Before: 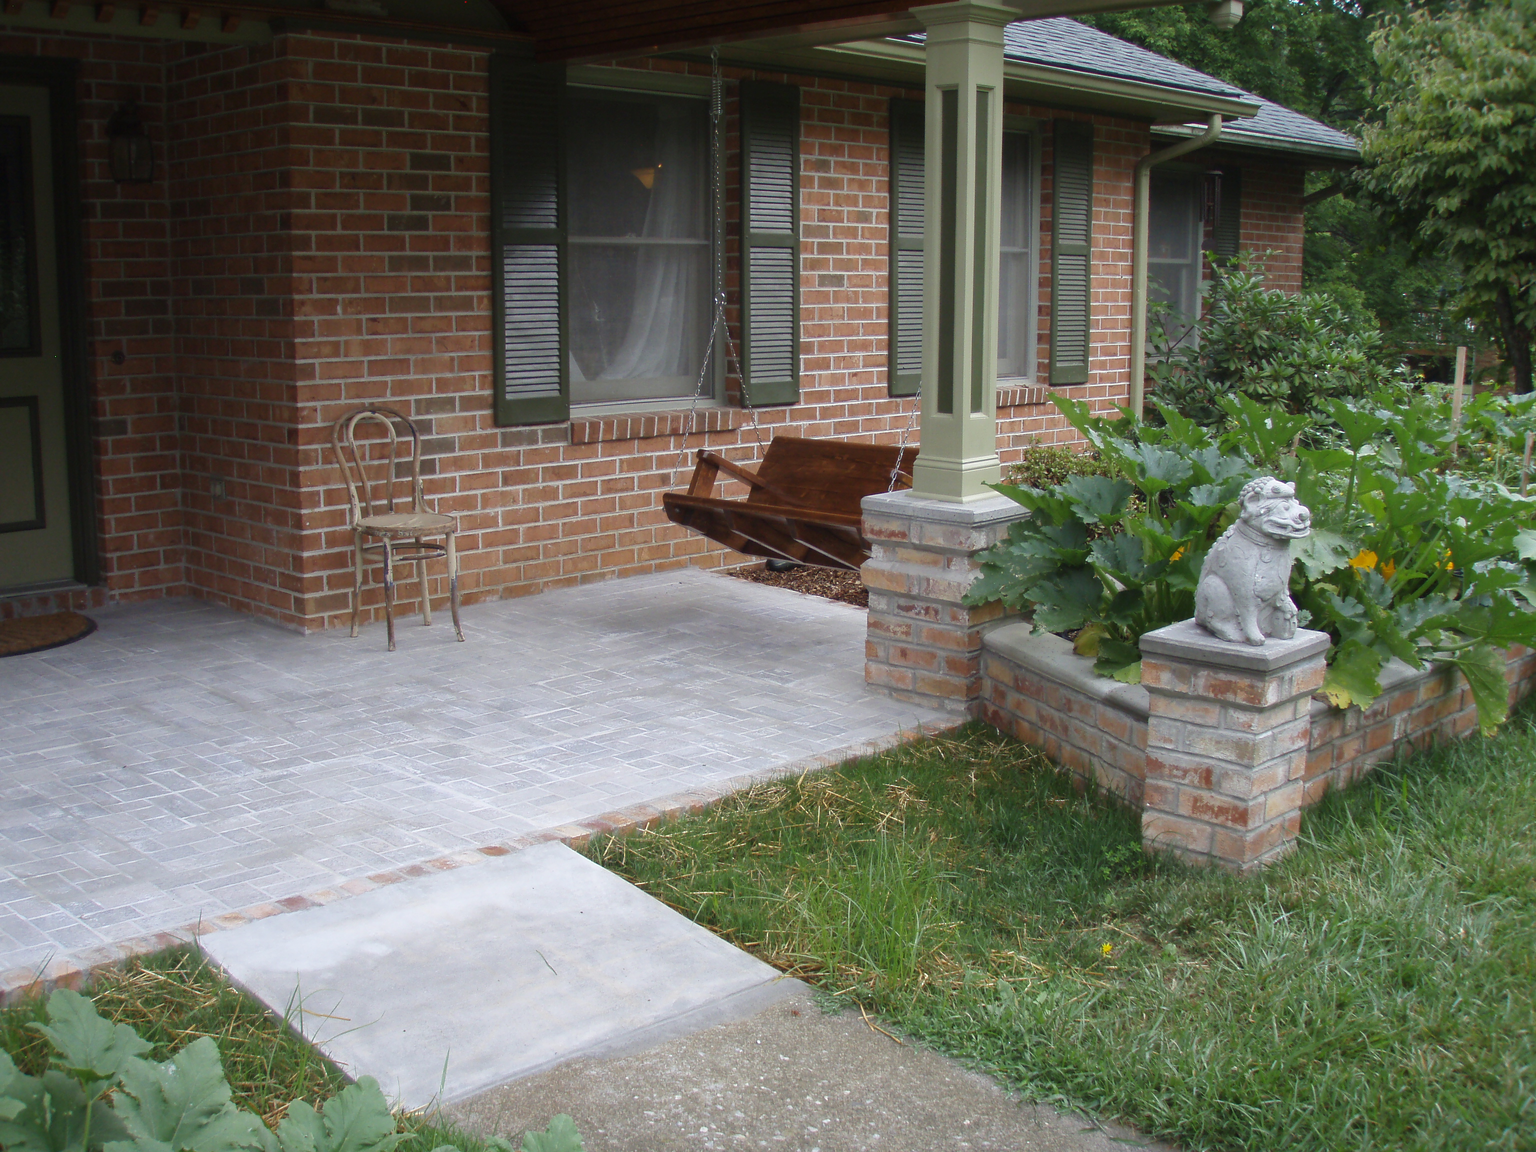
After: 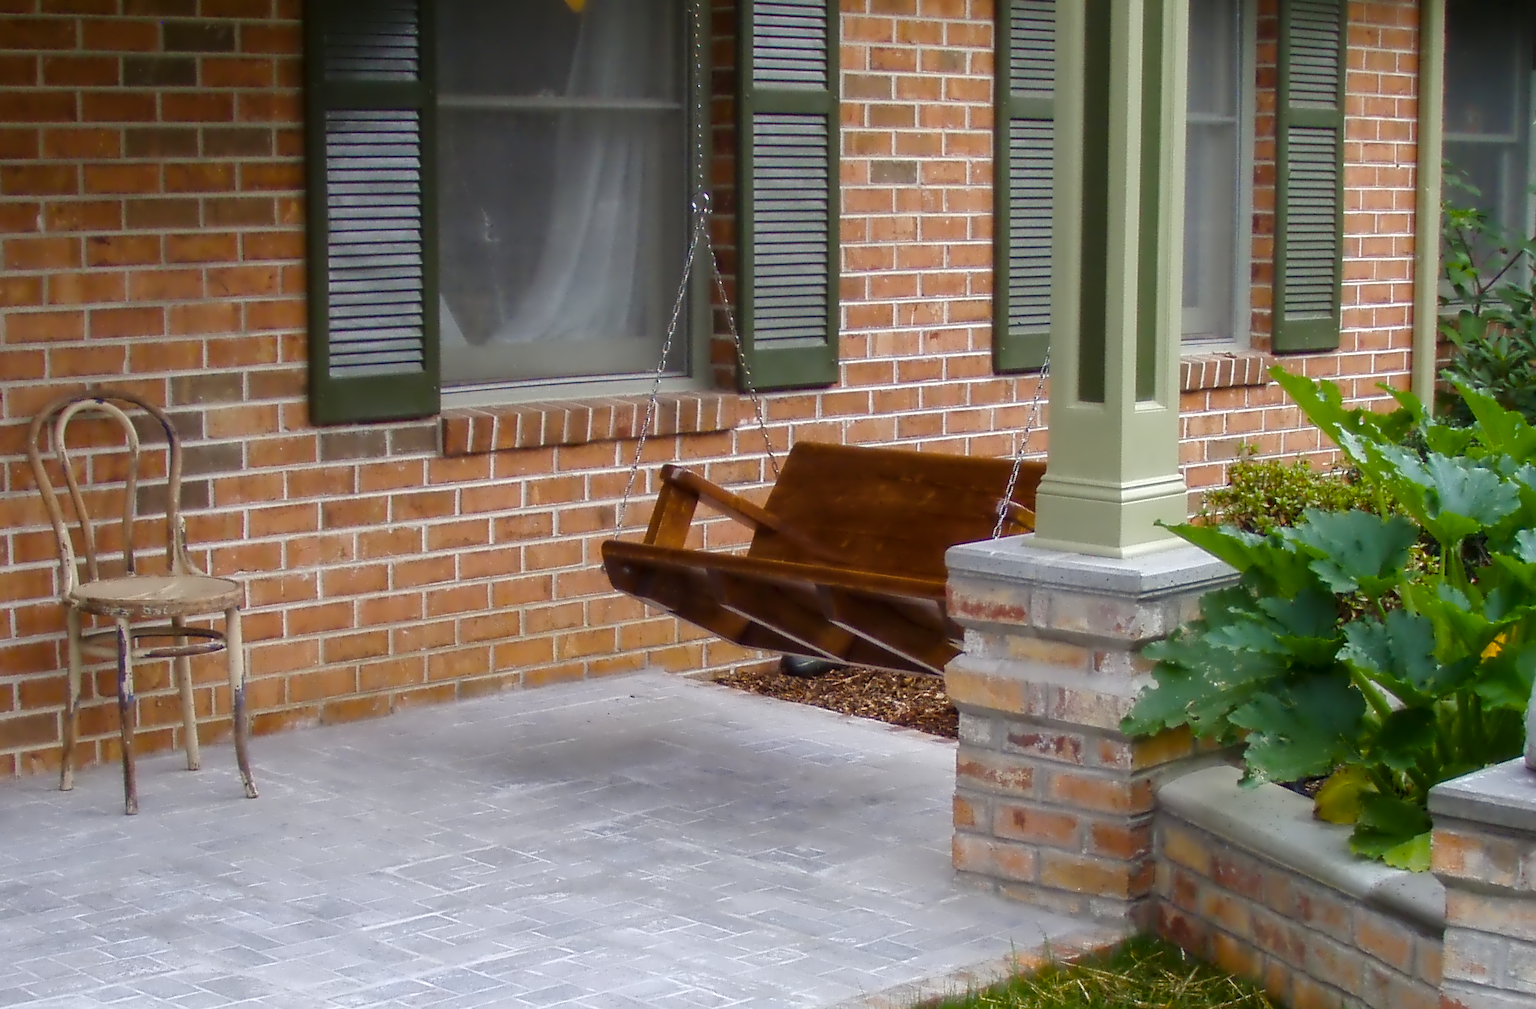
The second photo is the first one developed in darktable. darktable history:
contrast equalizer: y [[0.5 ×6], [0.5 ×6], [0.5 ×6], [0, 0.033, 0.067, 0.1, 0.133, 0.167], [0, 0.05, 0.1, 0.15, 0.2, 0.25]]
color balance rgb: perceptual saturation grading › global saturation 40.456%, perceptual saturation grading › highlights -25.106%, perceptual saturation grading › mid-tones 35.075%, perceptual saturation grading › shadows 34.688%, global vibrance 20%
crop: left 20.602%, top 15.768%, right 21.747%, bottom 33.671%
color zones: curves: ch0 [(0, 0.558) (0.143, 0.559) (0.286, 0.529) (0.429, 0.505) (0.571, 0.5) (0.714, 0.5) (0.857, 0.5) (1, 0.558)]; ch1 [(0, 0.469) (0.01, 0.469) (0.12, 0.446) (0.248, 0.469) (0.5, 0.5) (0.748, 0.5) (0.99, 0.469) (1, 0.469)]
local contrast: highlights 28%, detail 130%
